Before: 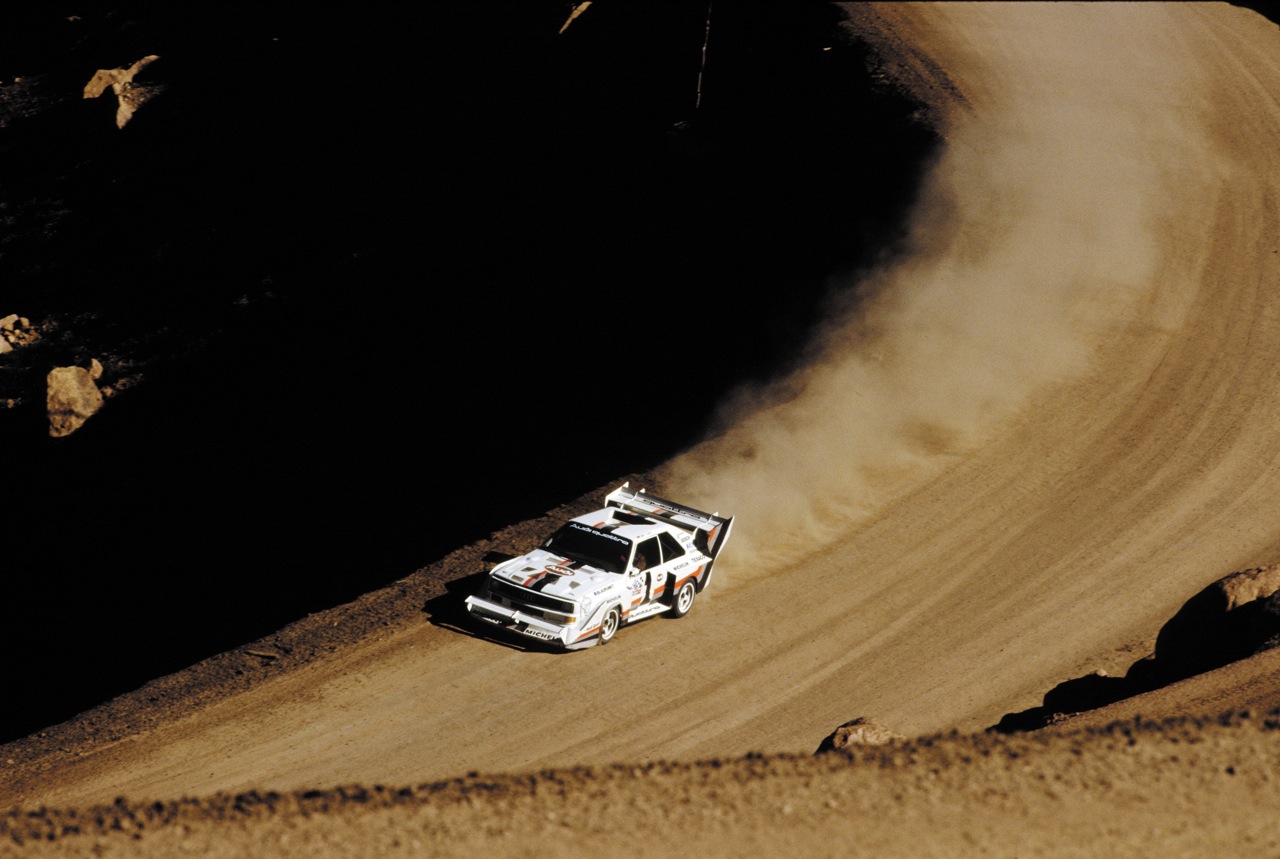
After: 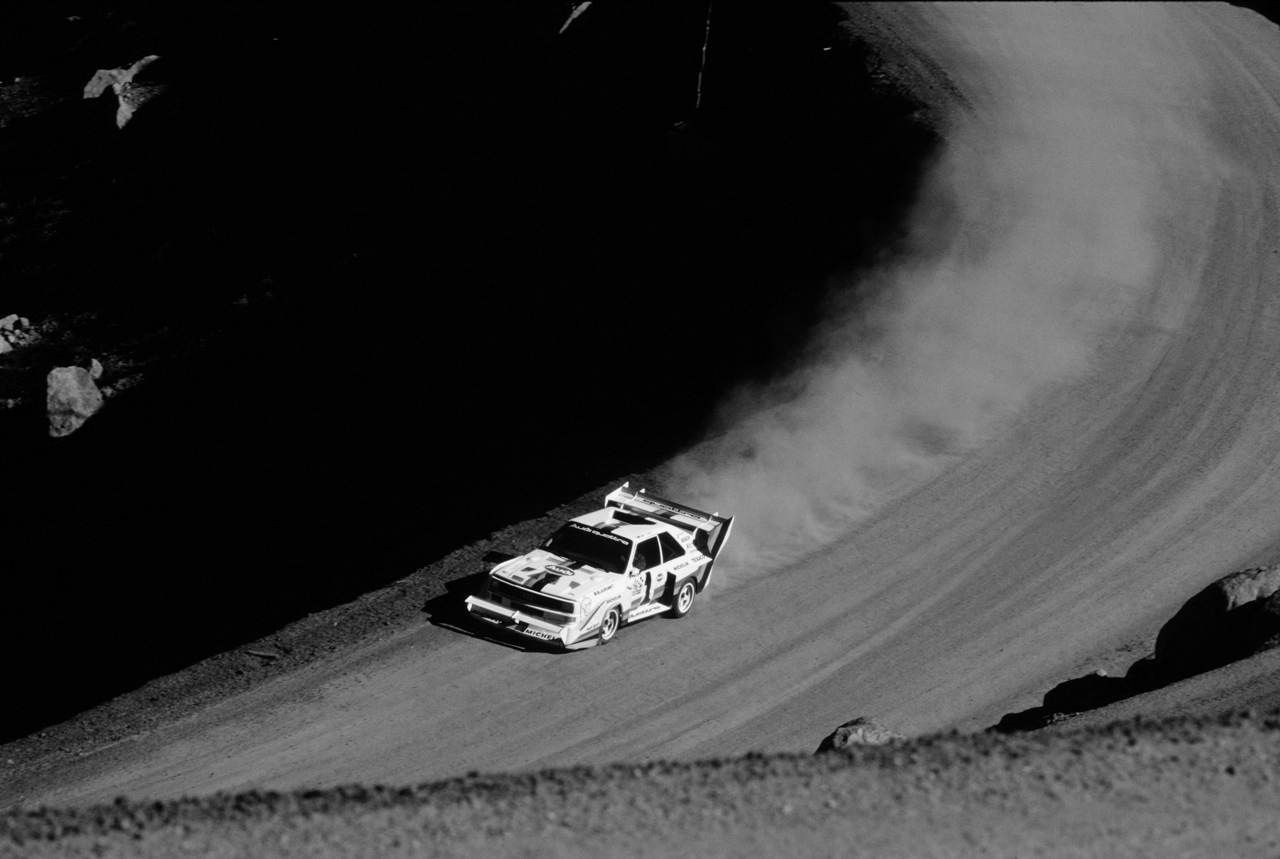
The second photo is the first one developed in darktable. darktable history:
color calibration: output gray [0.18, 0.41, 0.41, 0], gray › normalize channels true, illuminant same as pipeline (D50), adaptation XYZ, x 0.346, y 0.359, gamut compression 0
color balance rgb: perceptual saturation grading › global saturation 20%, perceptual saturation grading › highlights -25%, perceptual saturation grading › shadows 25%
